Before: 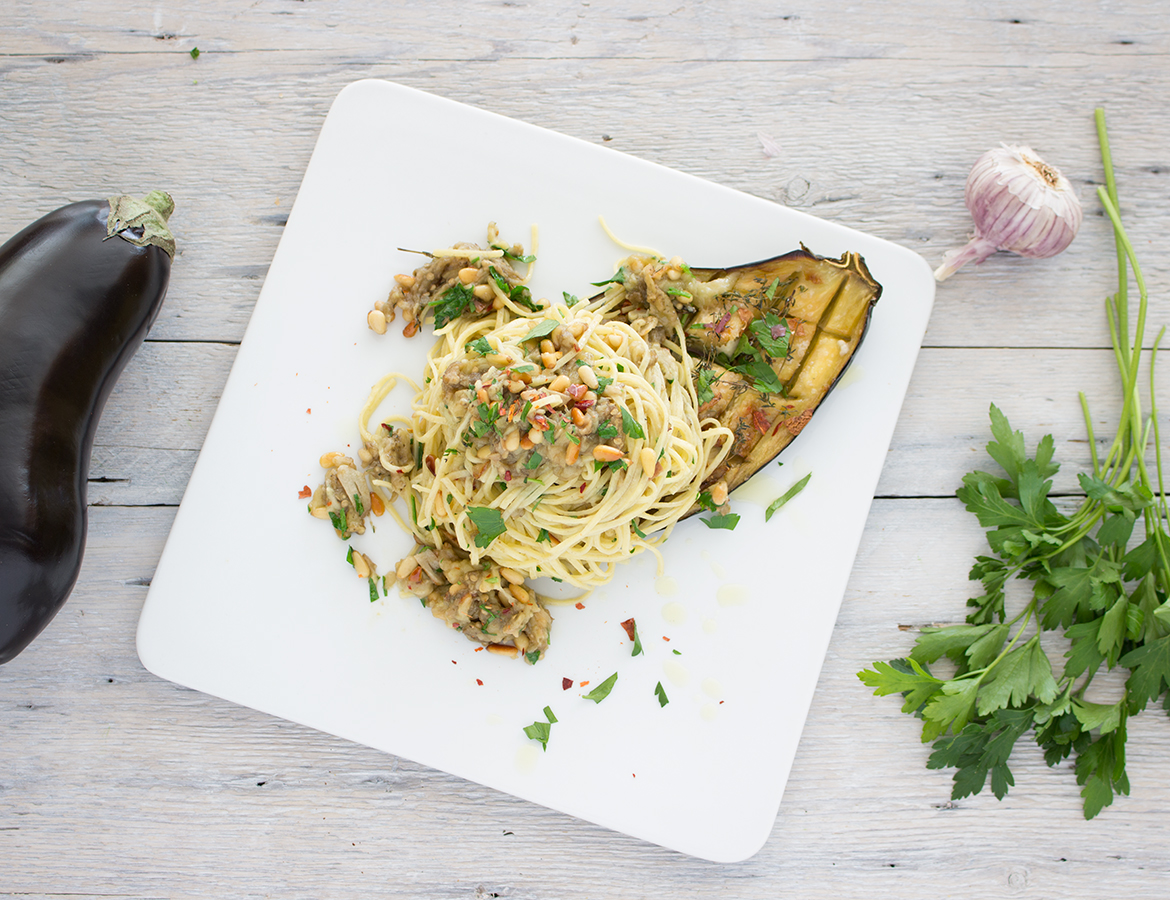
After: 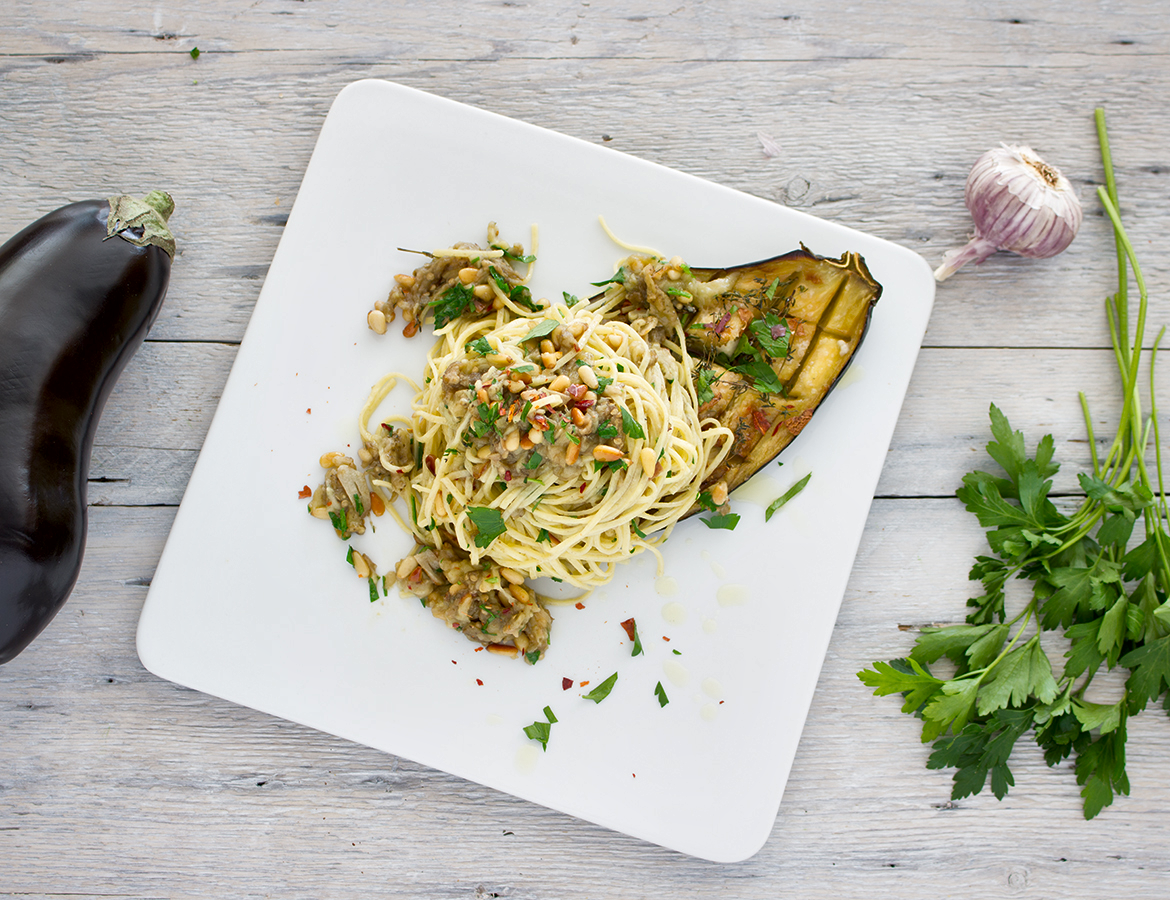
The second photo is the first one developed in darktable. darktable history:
exposure: black level correction 0.001, exposure -0.2 EV, compensate highlight preservation false
local contrast: mode bilateral grid, contrast 20, coarseness 50, detail 171%, midtone range 0.2
color balance: output saturation 110%
